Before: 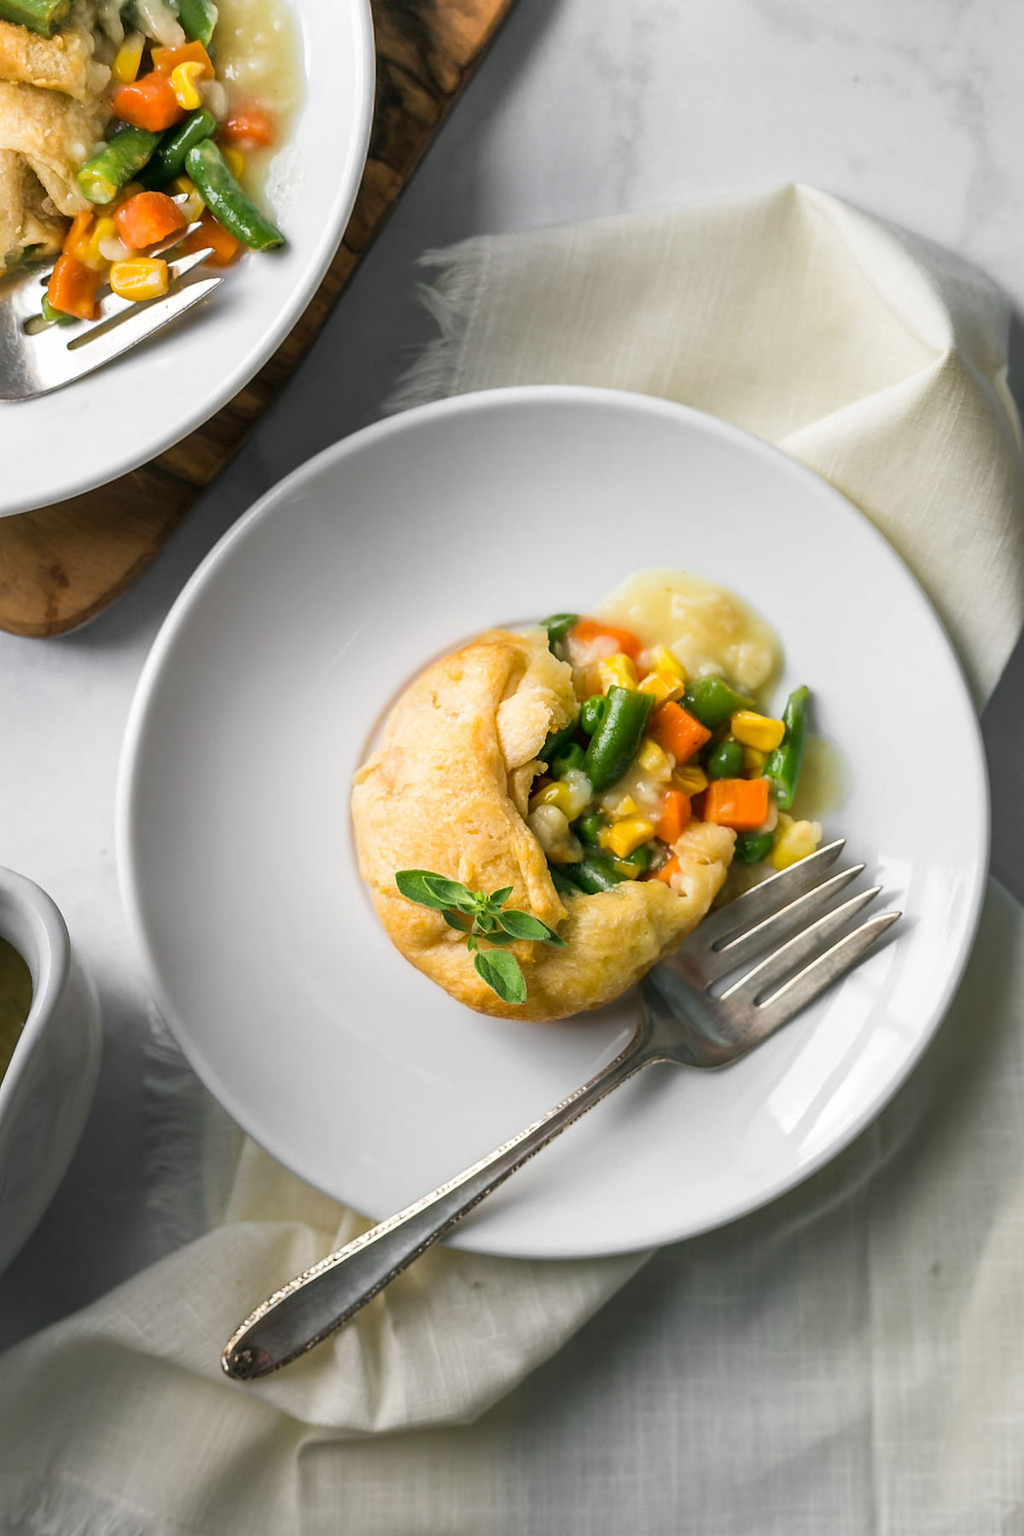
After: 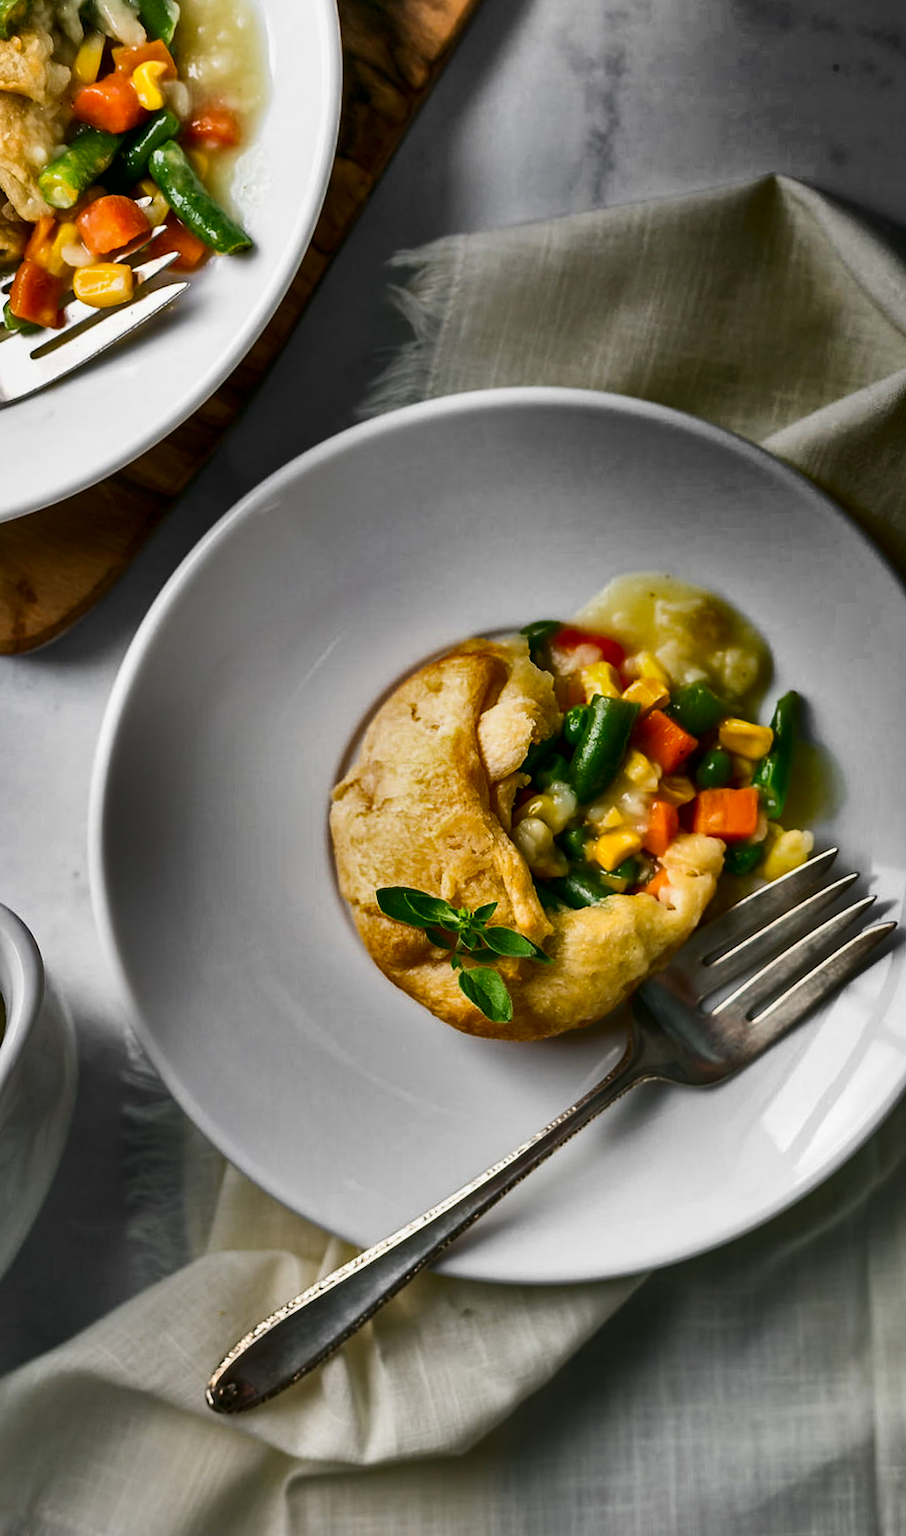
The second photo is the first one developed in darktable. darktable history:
contrast brightness saturation: contrast 0.199, brightness -0.109, saturation 0.098
crop and rotate: angle 0.941°, left 4.19%, top 1.043%, right 11.658%, bottom 2.596%
local contrast: mode bilateral grid, contrast 21, coarseness 50, detail 120%, midtone range 0.2
shadows and highlights: radius 124.03, shadows 99.78, white point adjustment -2.96, highlights -98.98, soften with gaussian
